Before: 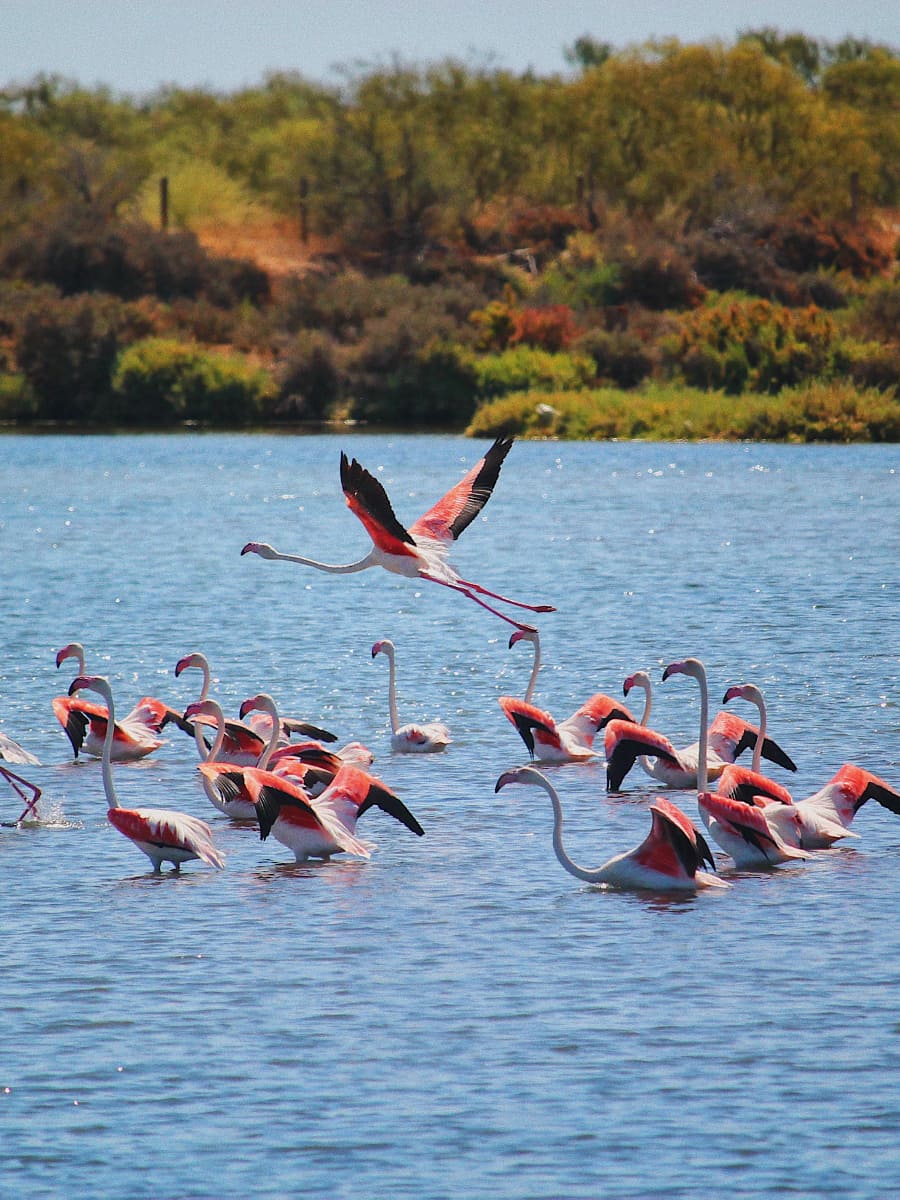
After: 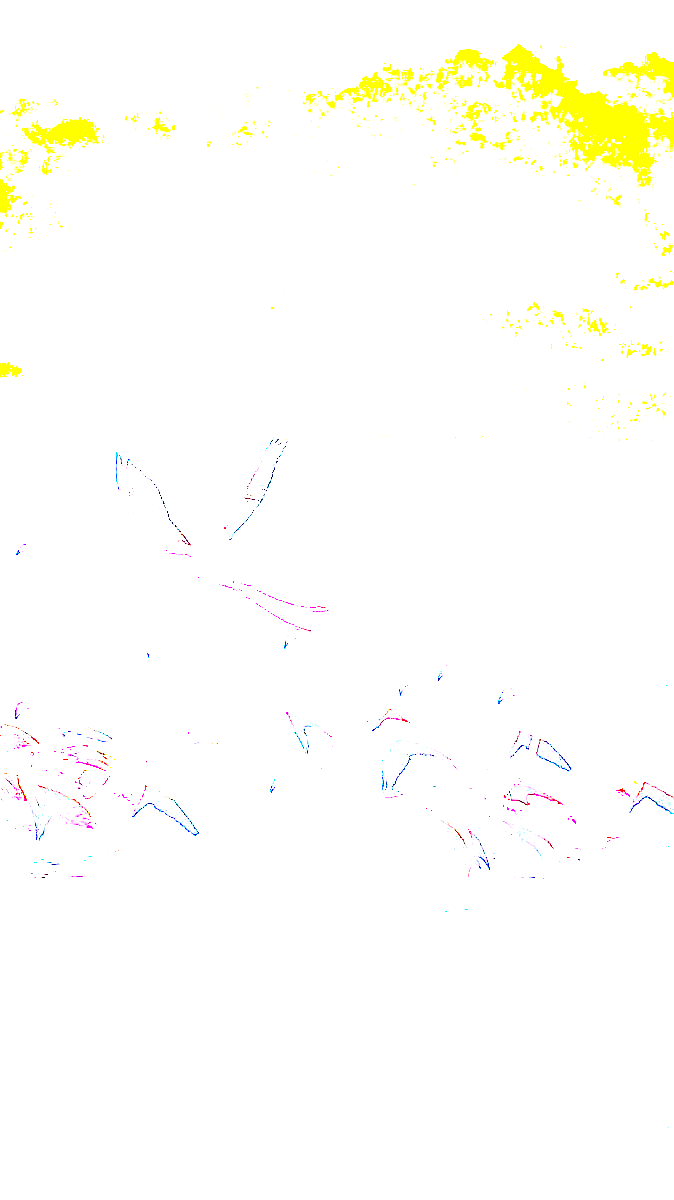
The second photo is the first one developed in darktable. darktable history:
crop and rotate: left 25.001%
shadows and highlights: shadows 0.307, highlights 40.46
sharpen: amount 0.214
vignetting: fall-off start 34.54%, fall-off radius 64.43%, saturation 0.372, width/height ratio 0.954
exposure: exposure 7.943 EV, compensate highlight preservation false
